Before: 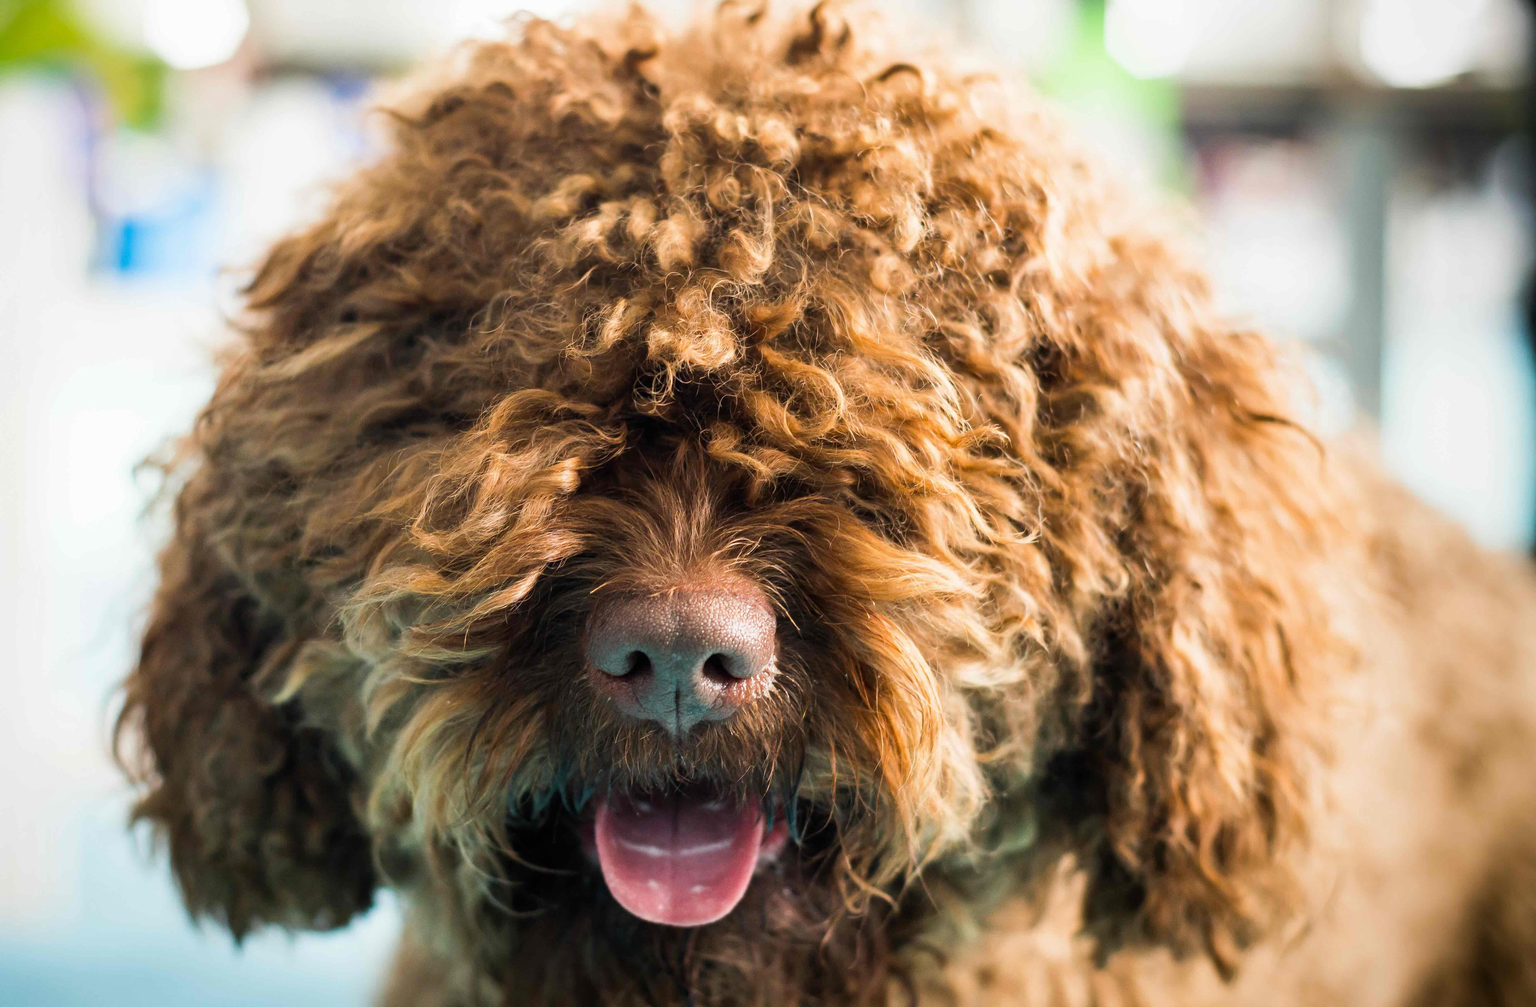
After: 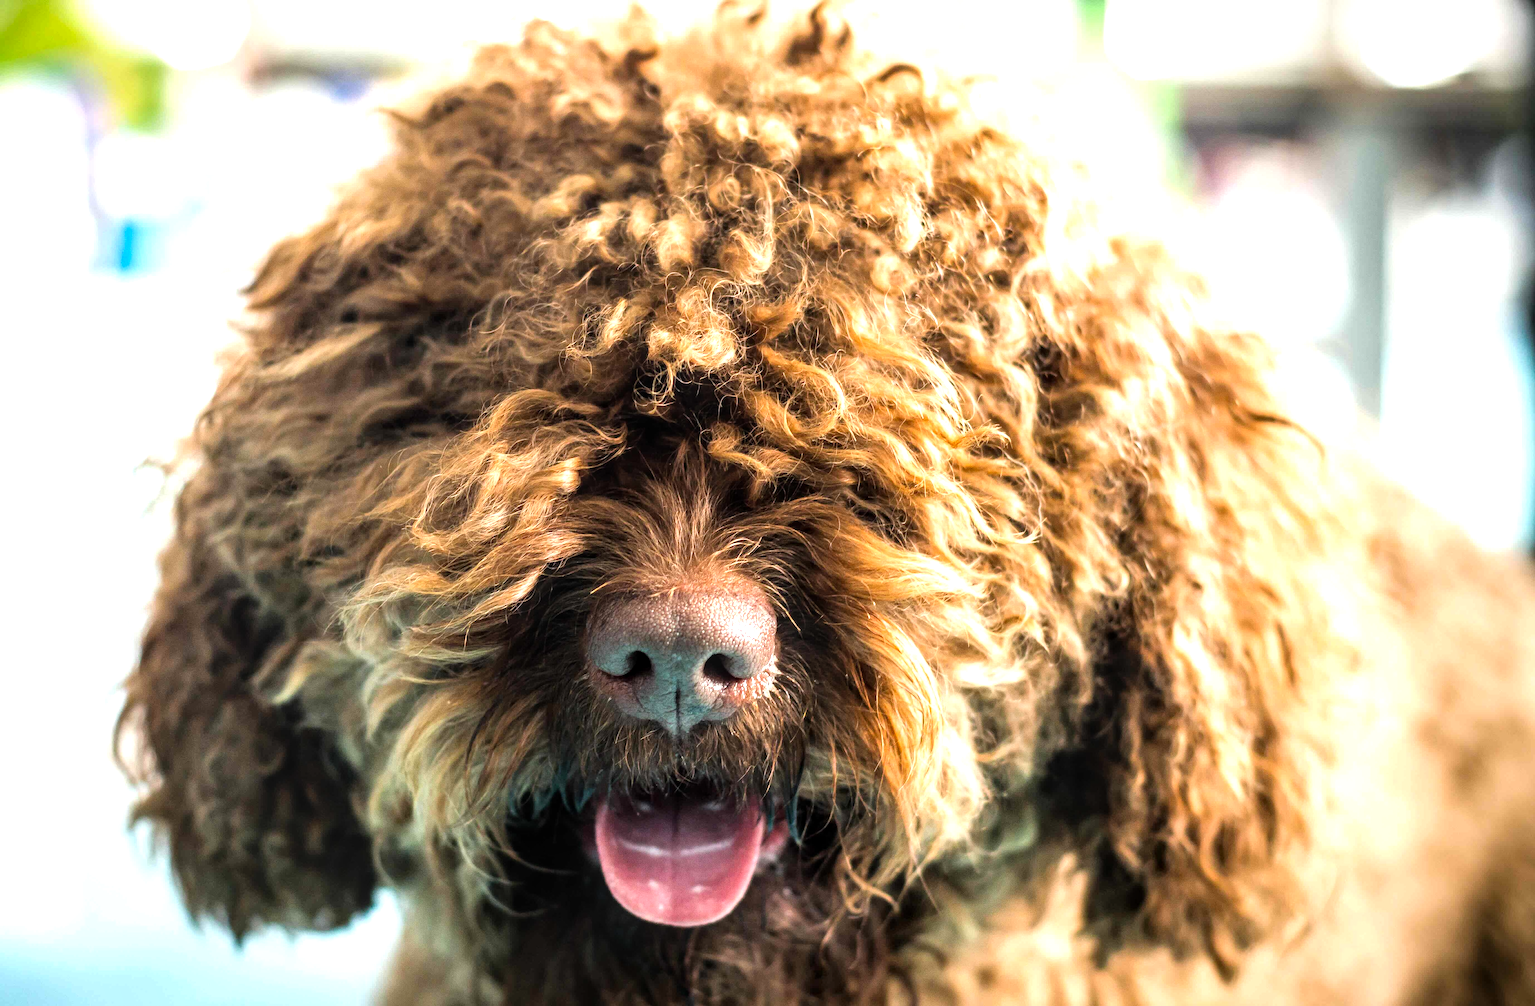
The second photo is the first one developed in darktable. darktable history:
tone equalizer: -8 EV -0.748 EV, -7 EV -0.723 EV, -6 EV -0.619 EV, -5 EV -0.367 EV, -3 EV 0.399 EV, -2 EV 0.6 EV, -1 EV 0.681 EV, +0 EV 0.774 EV
local contrast: on, module defaults
